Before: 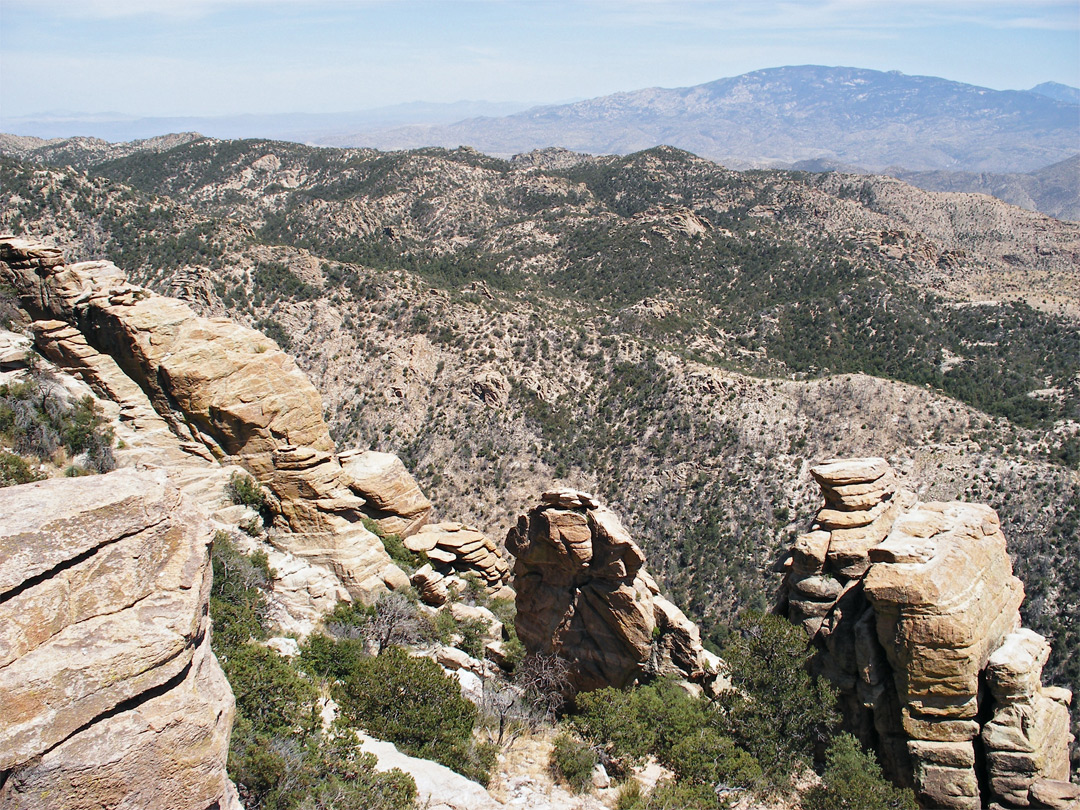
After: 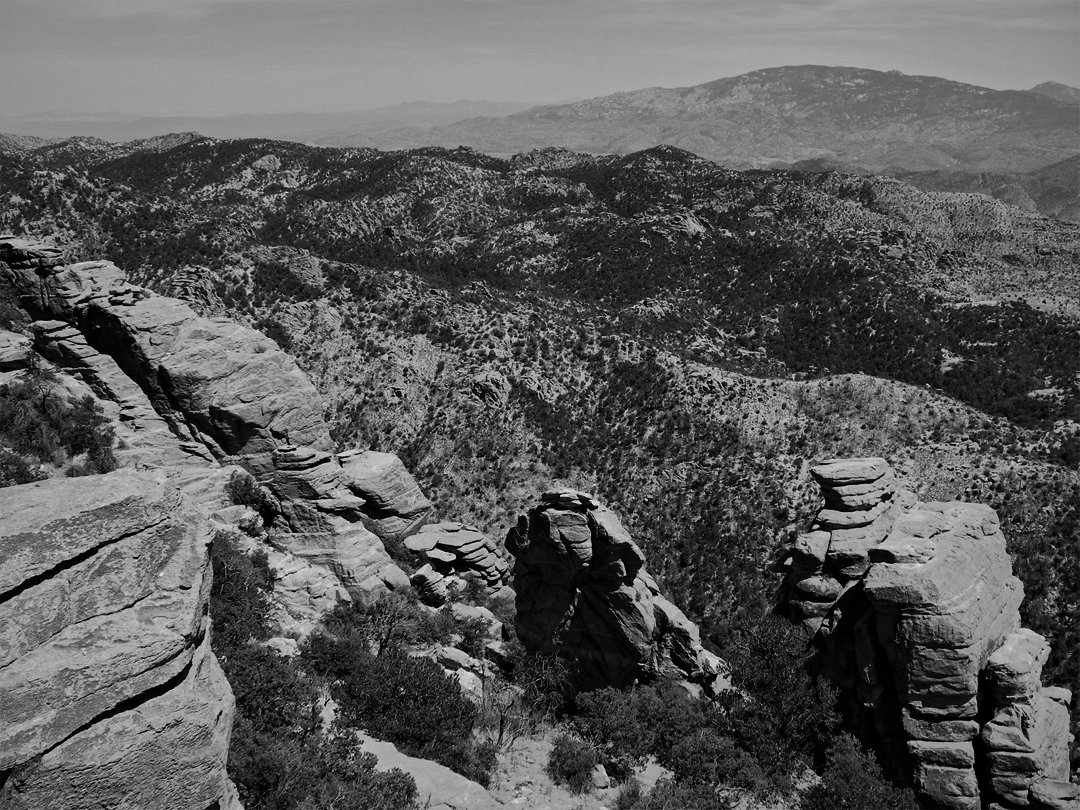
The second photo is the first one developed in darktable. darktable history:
shadows and highlights: shadows 38.78, highlights -75.6
contrast brightness saturation: contrast -0.027, brightness -0.575, saturation -0.983
